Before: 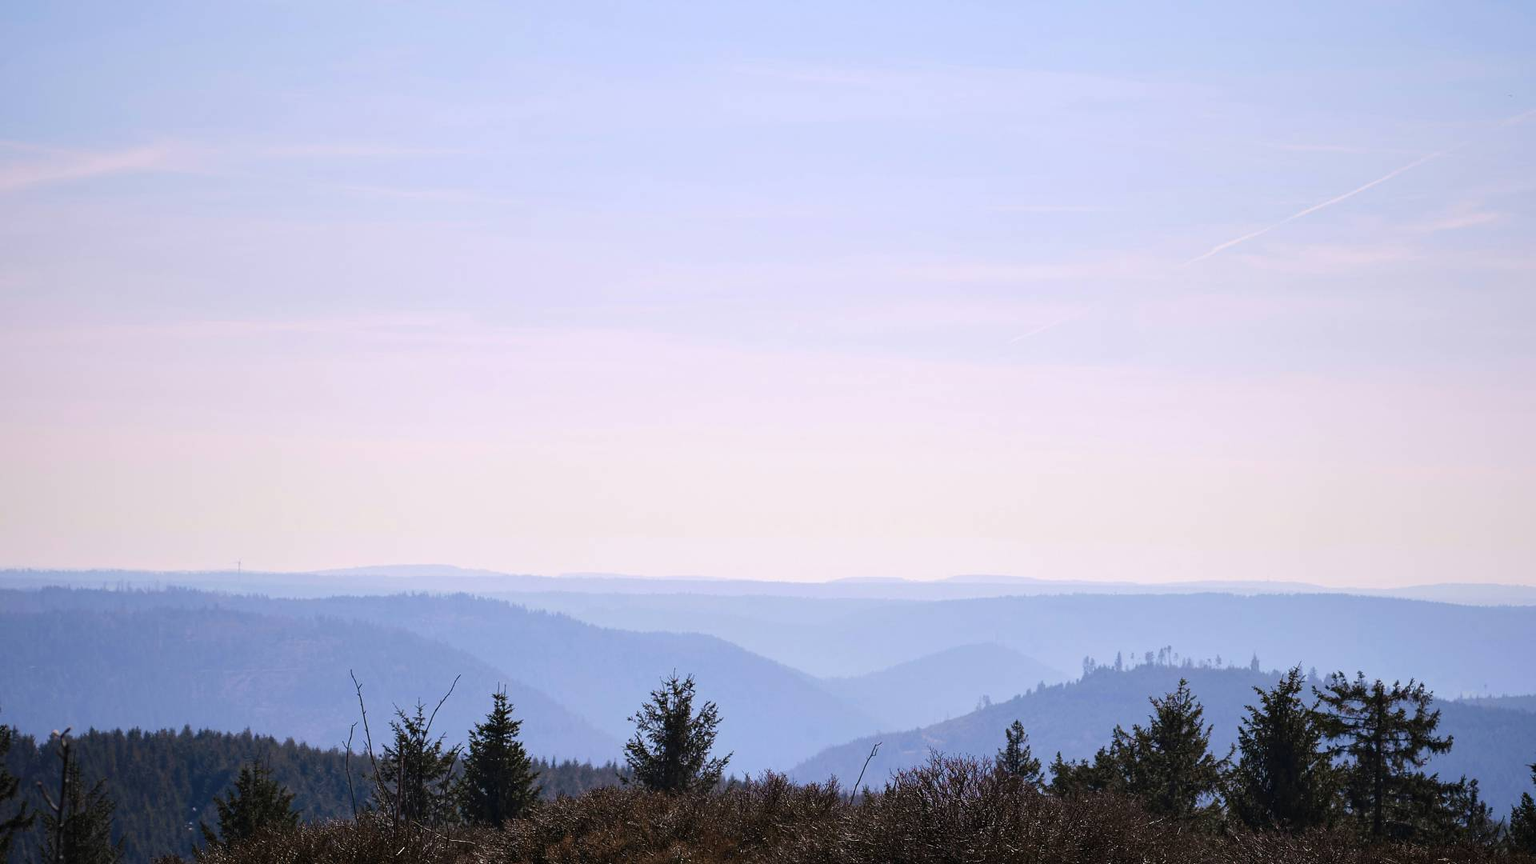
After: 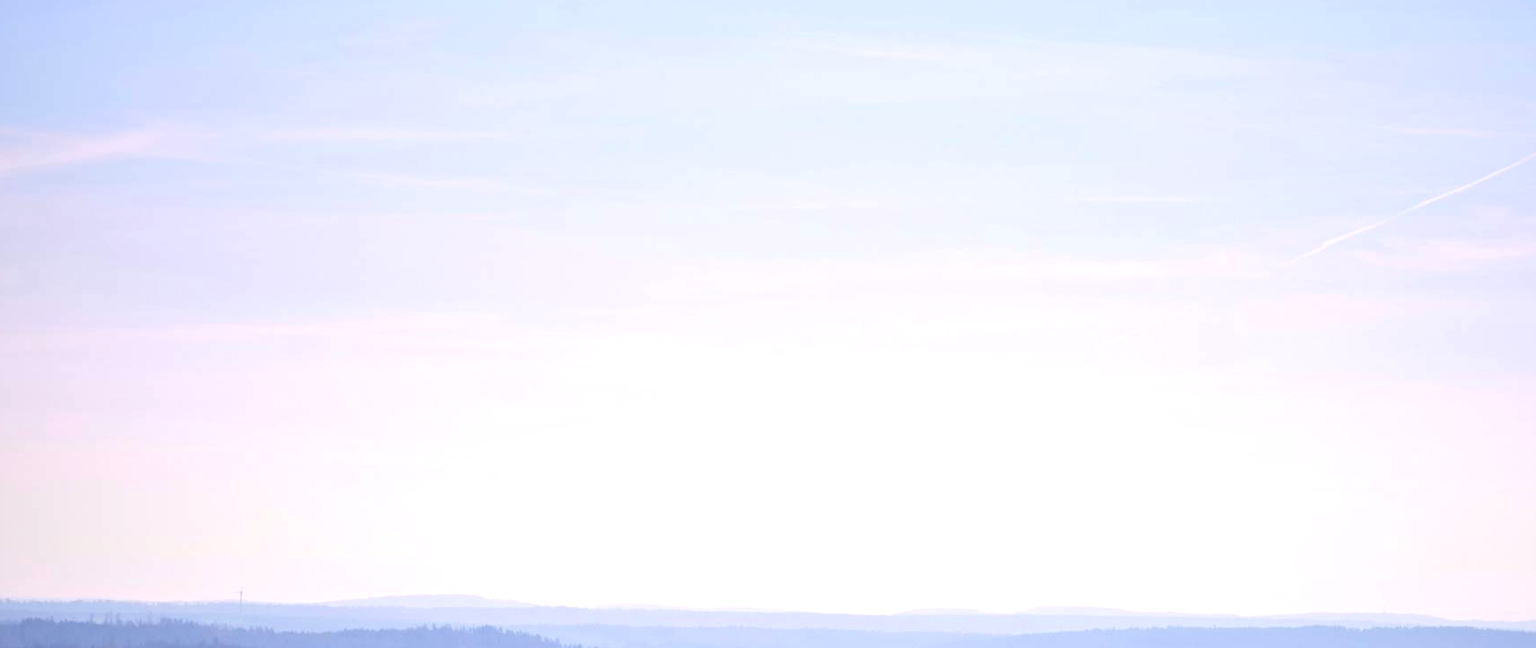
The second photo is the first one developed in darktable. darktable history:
tone equalizer: -8 EV -0.417 EV, -7 EV -0.389 EV, -6 EV -0.333 EV, -5 EV -0.222 EV, -3 EV 0.222 EV, -2 EV 0.333 EV, -1 EV 0.389 EV, +0 EV 0.417 EV, edges refinement/feathering 500, mask exposure compensation -1.57 EV, preserve details no
crop: left 1.509%, top 3.452%, right 7.696%, bottom 28.452%
